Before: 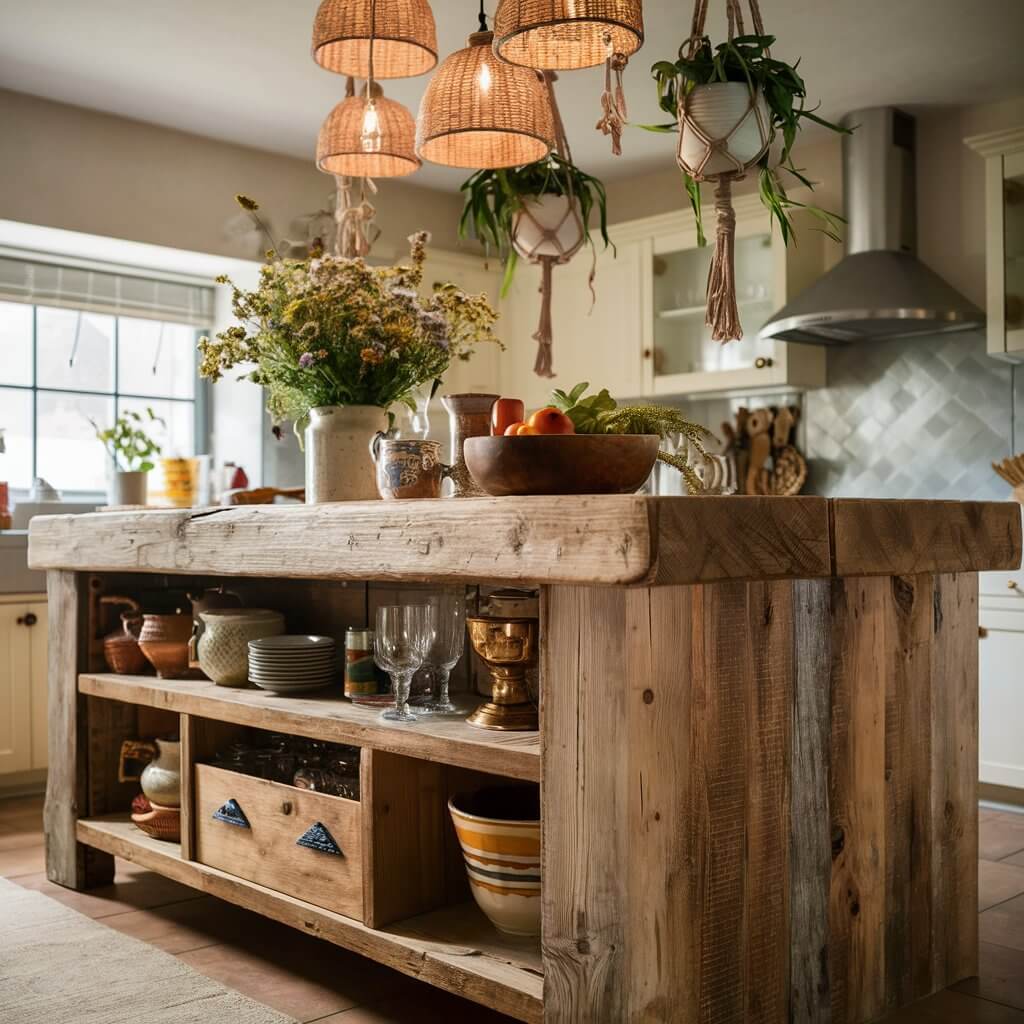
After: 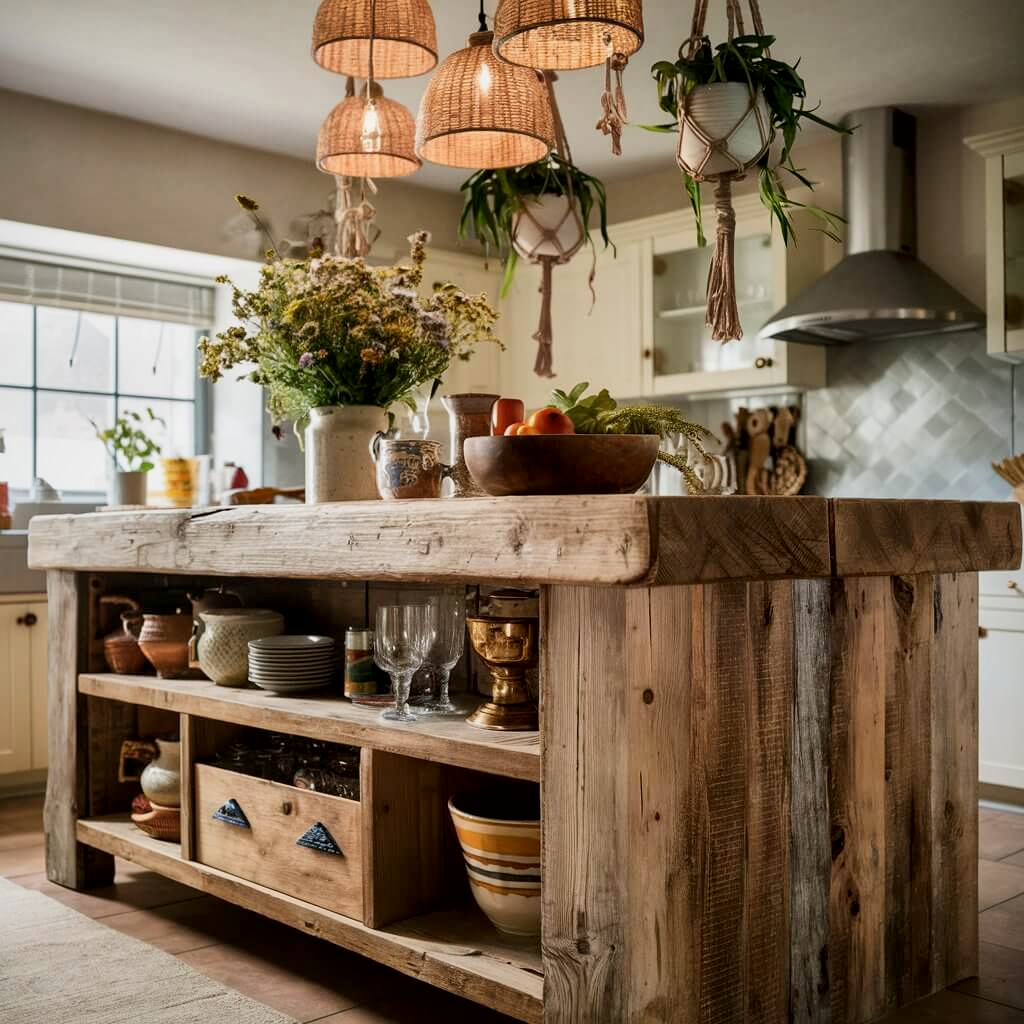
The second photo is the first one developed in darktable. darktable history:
filmic rgb: black relative exposure -14.19 EV, white relative exposure 3.39 EV, hardness 7.89, preserve chrominance max RGB
local contrast: mode bilateral grid, contrast 20, coarseness 50, detail 148%, midtone range 0.2
